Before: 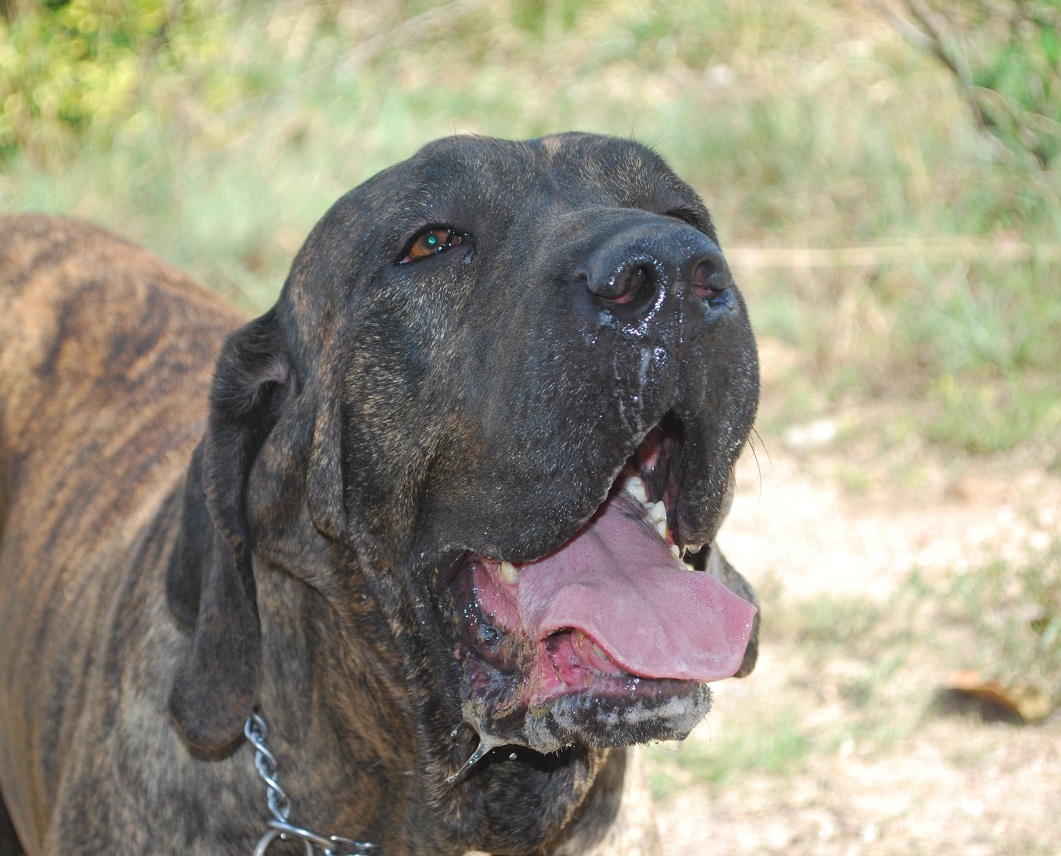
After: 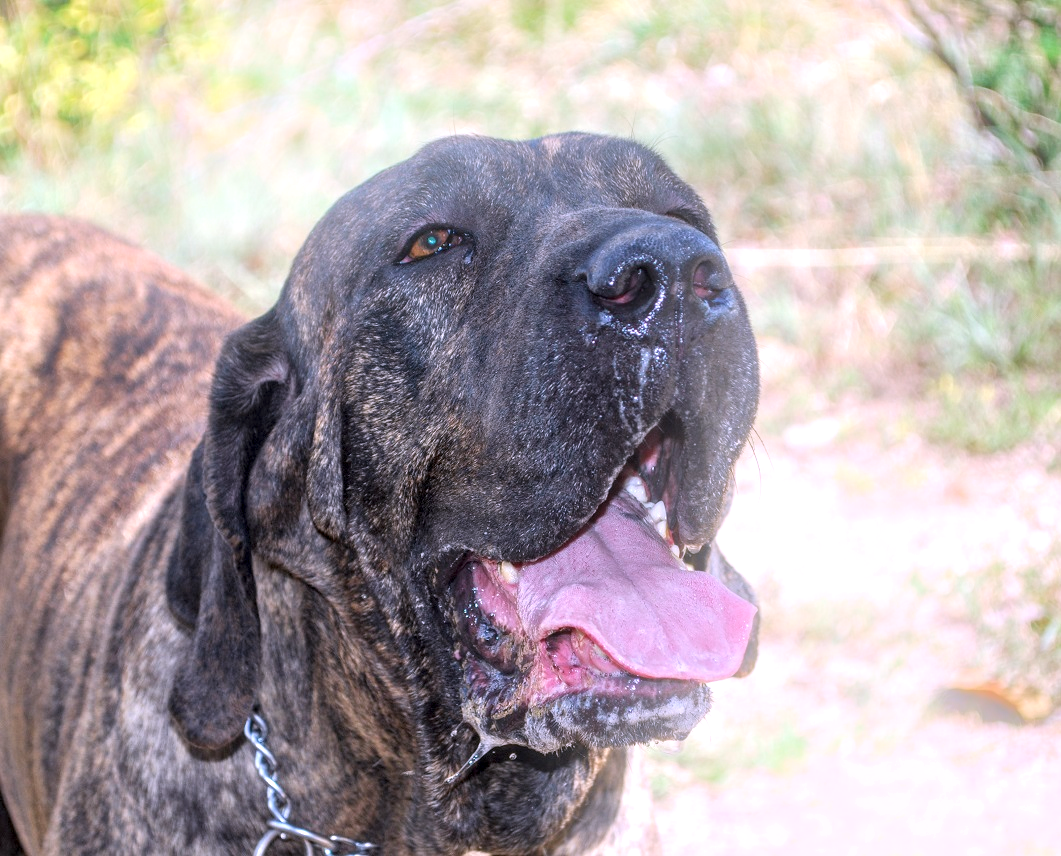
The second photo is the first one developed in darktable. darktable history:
bloom: on, module defaults
local contrast: highlights 19%, detail 186%
contrast brightness saturation: saturation 0.1
shadows and highlights: white point adjustment 1, soften with gaussian
white balance: red 1.042, blue 1.17
